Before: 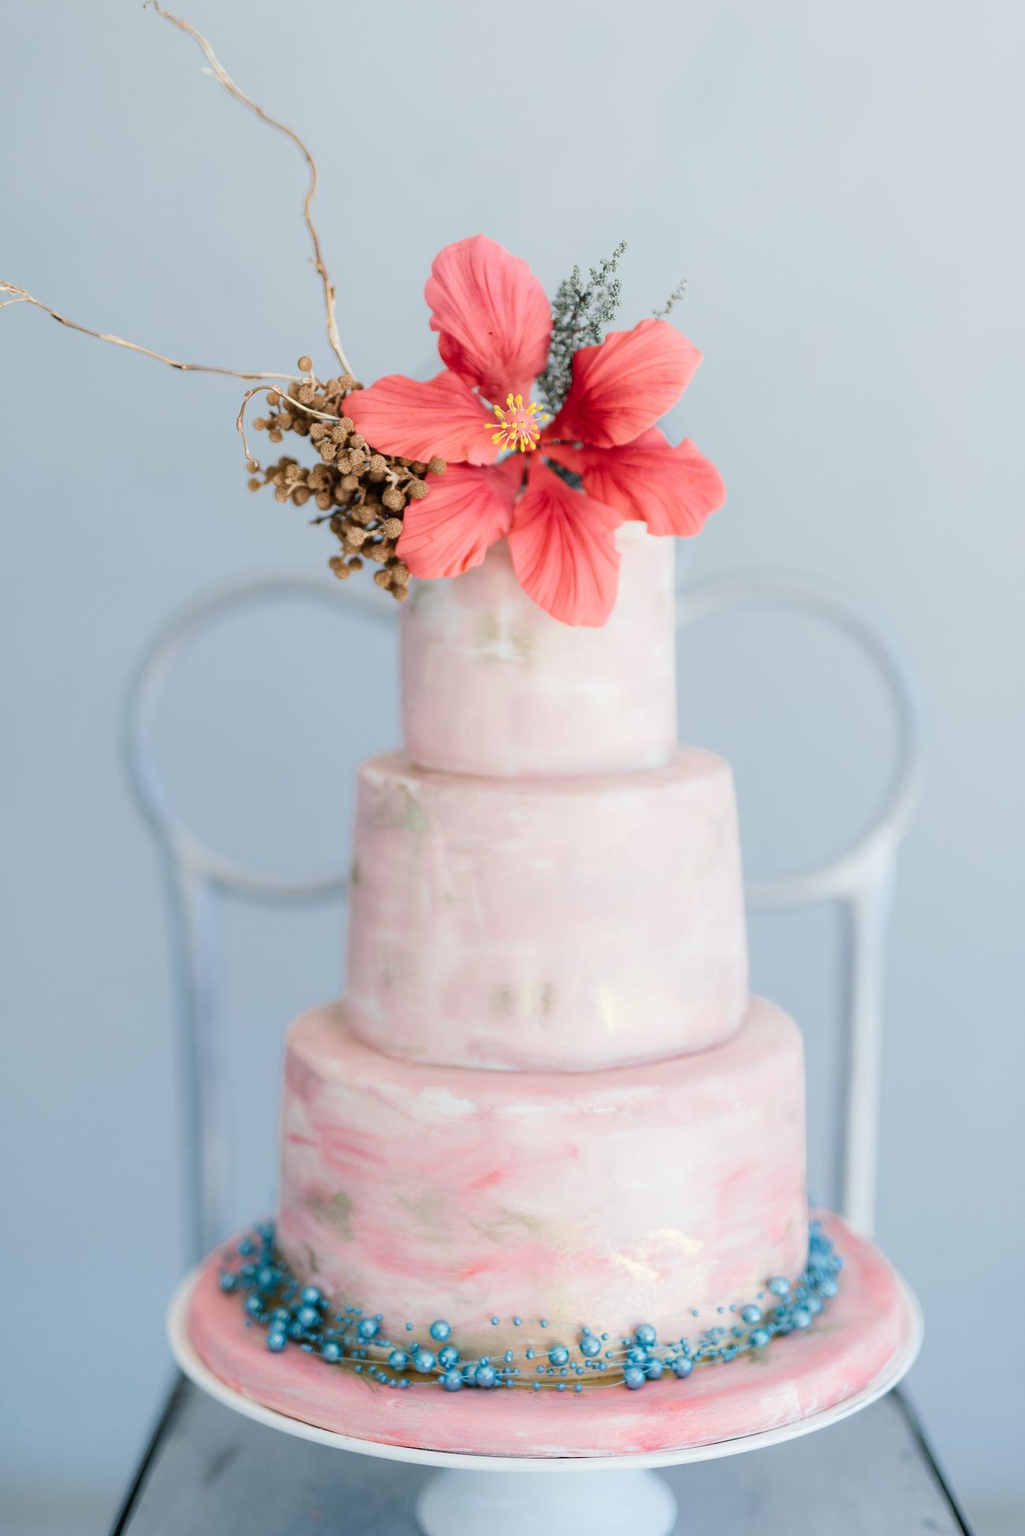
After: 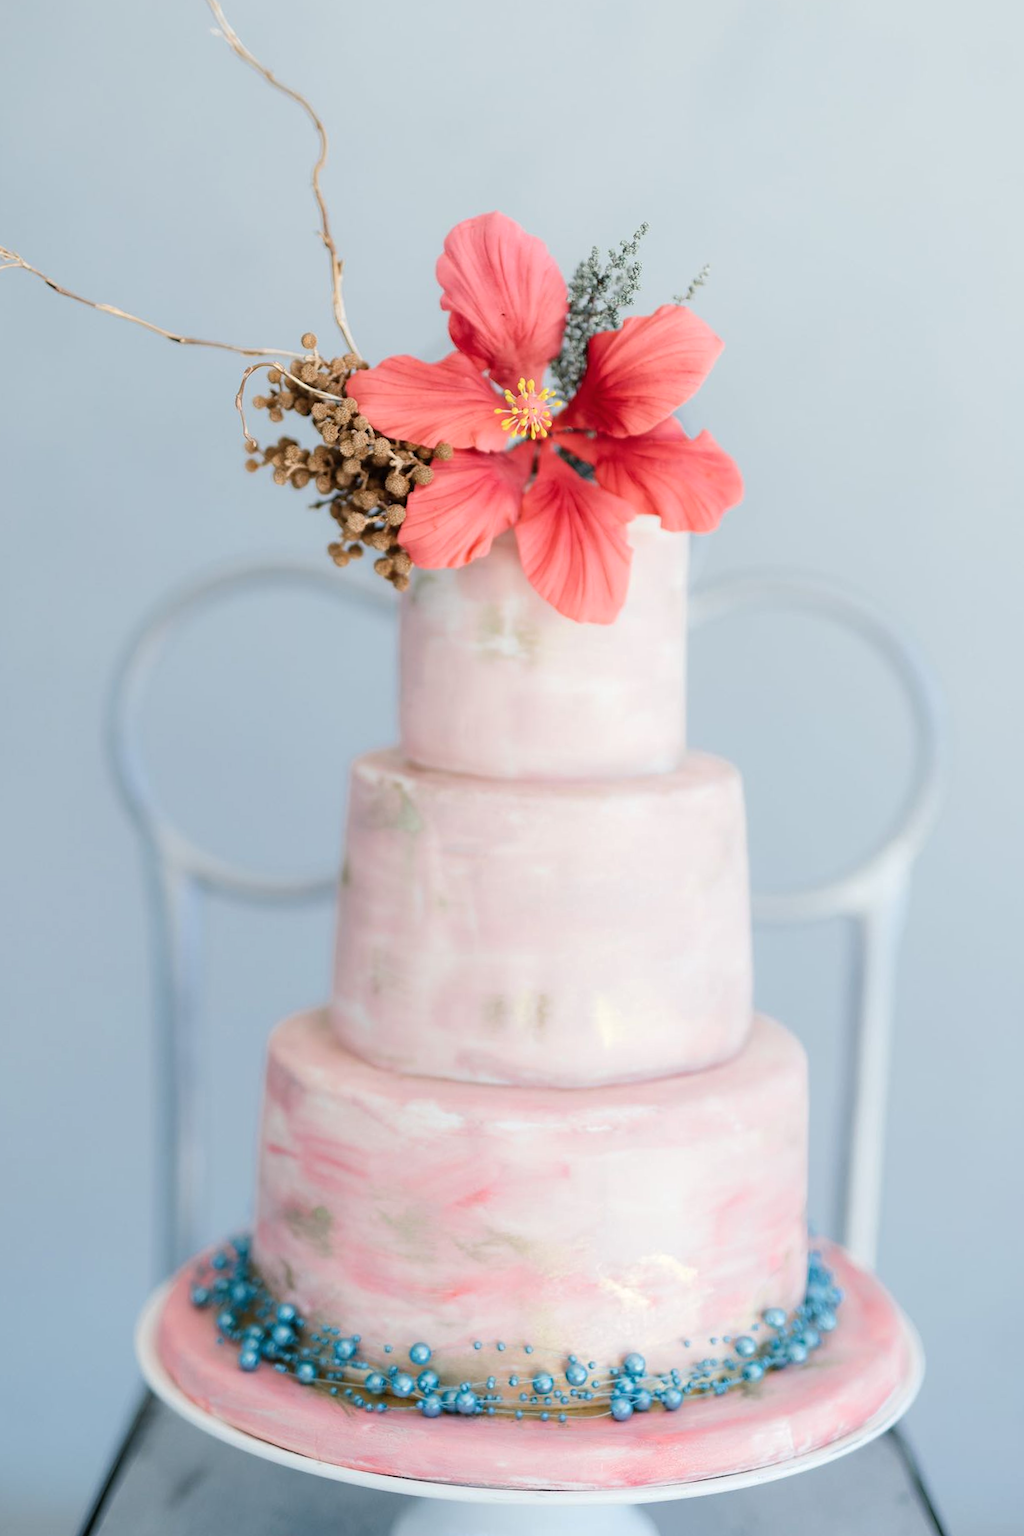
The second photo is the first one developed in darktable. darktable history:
crop and rotate: angle -1.69°
shadows and highlights: shadows -10, white point adjustment 1.5, highlights 10
